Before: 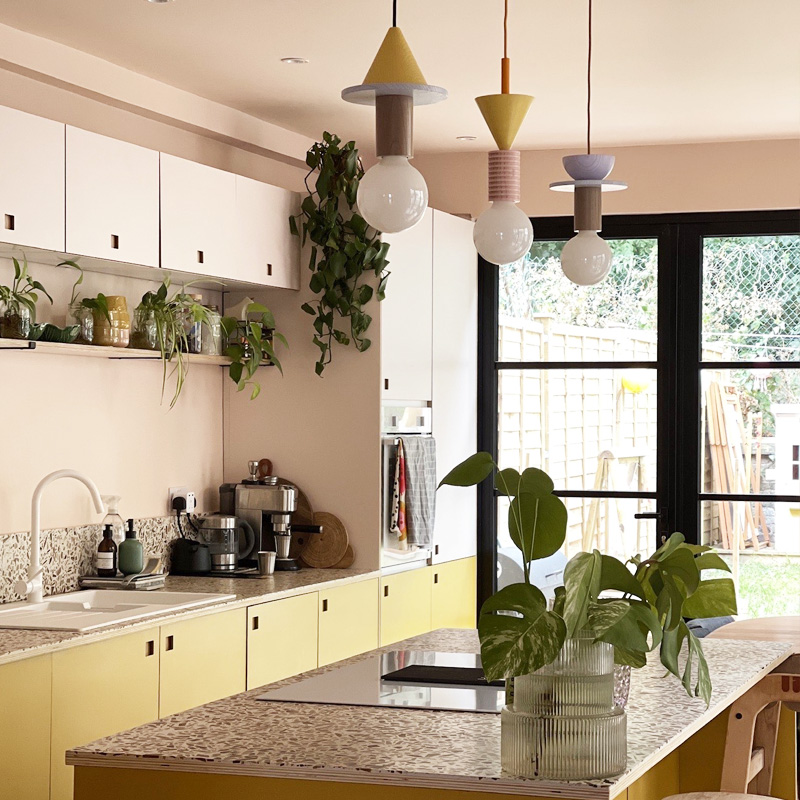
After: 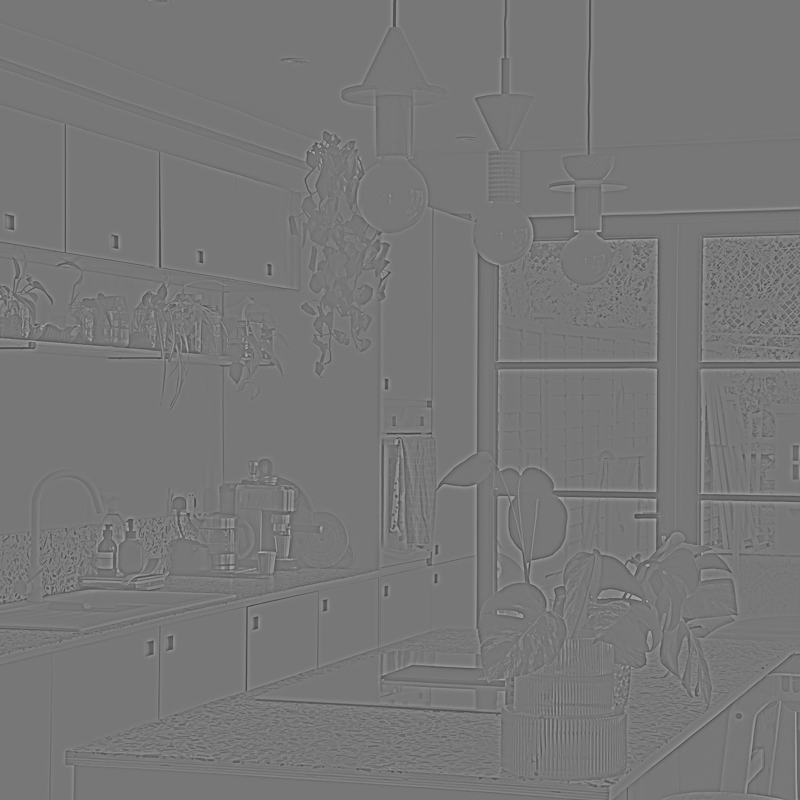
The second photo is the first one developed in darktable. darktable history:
local contrast: highlights 55%, shadows 52%, detail 130%, midtone range 0.452
highpass: sharpness 6%, contrast boost 7.63%
